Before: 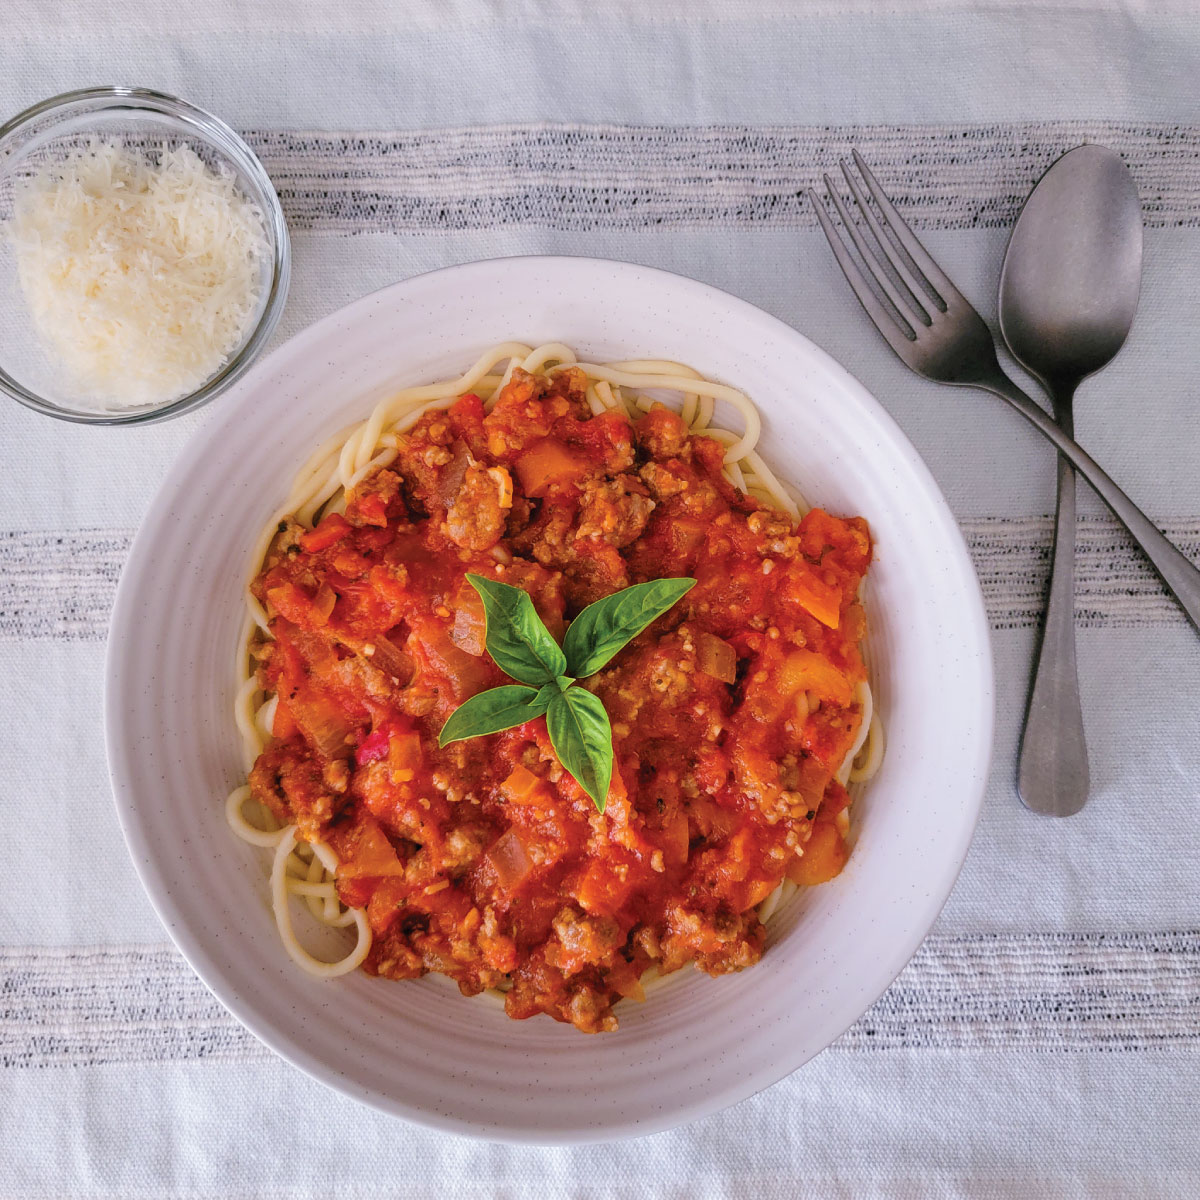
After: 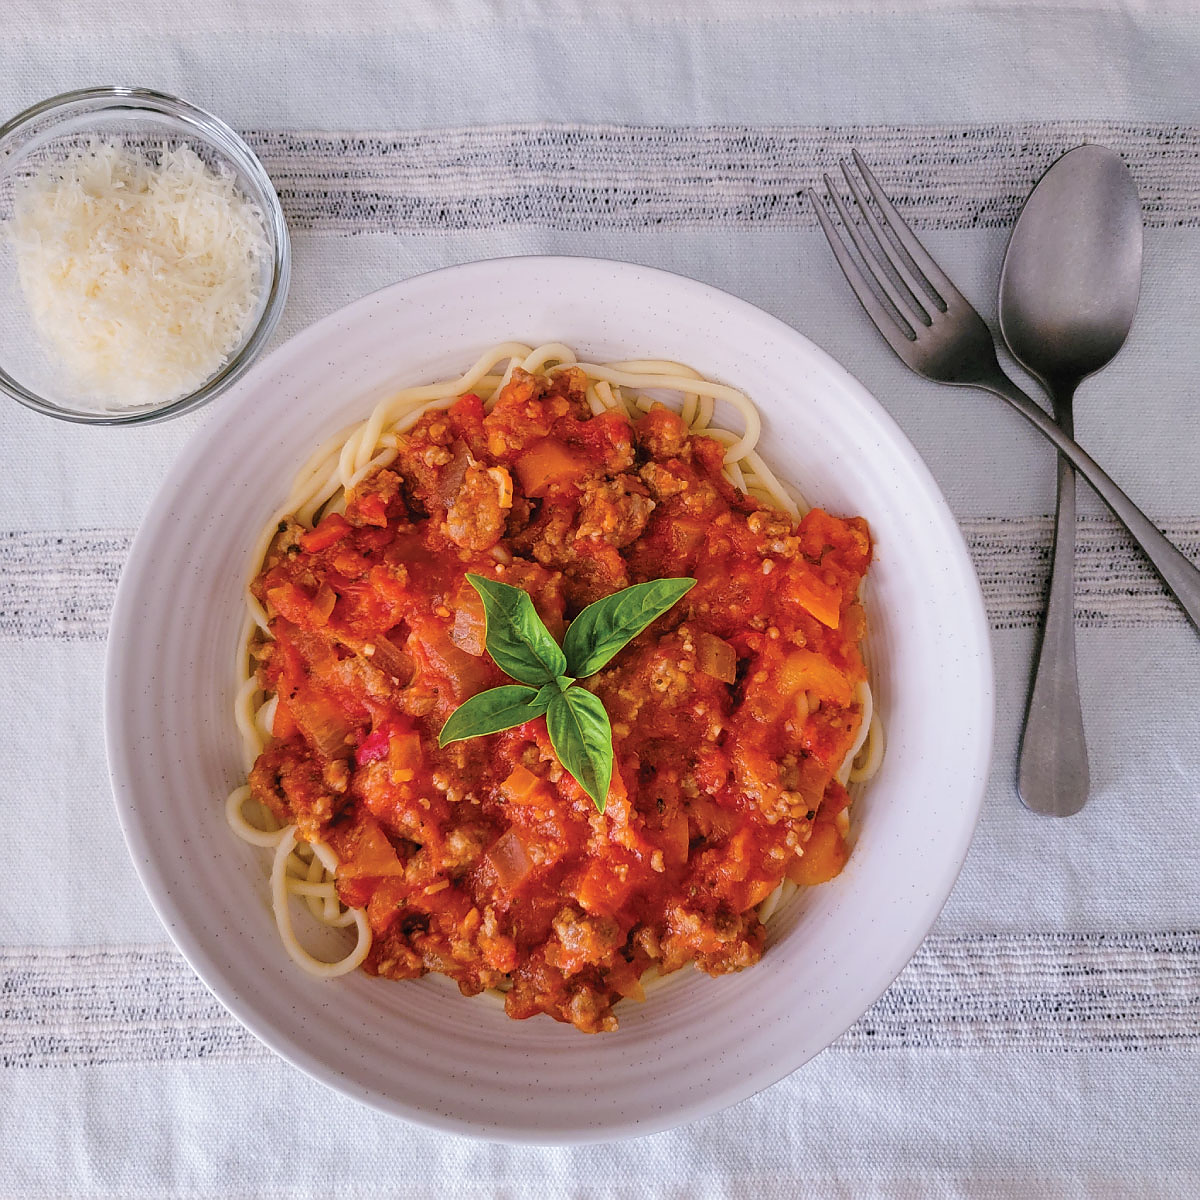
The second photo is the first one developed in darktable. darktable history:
sharpen: radius 0.975, amount 0.611
